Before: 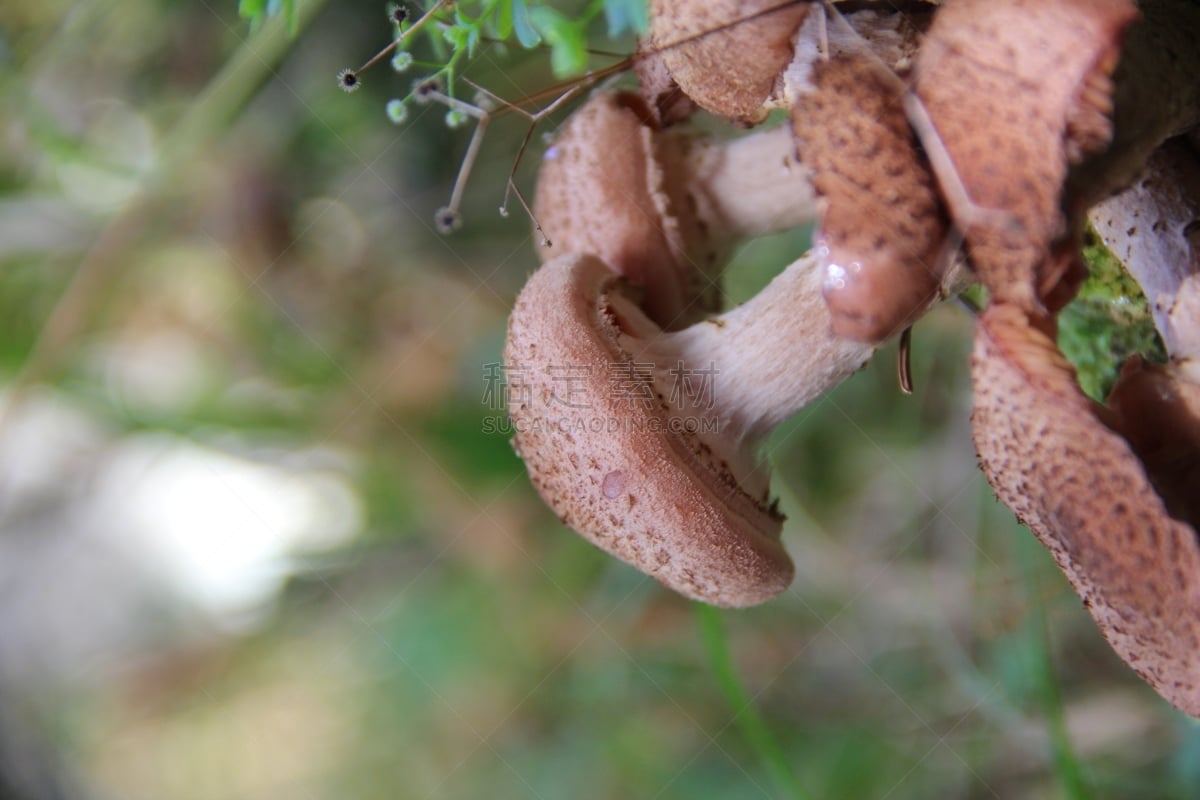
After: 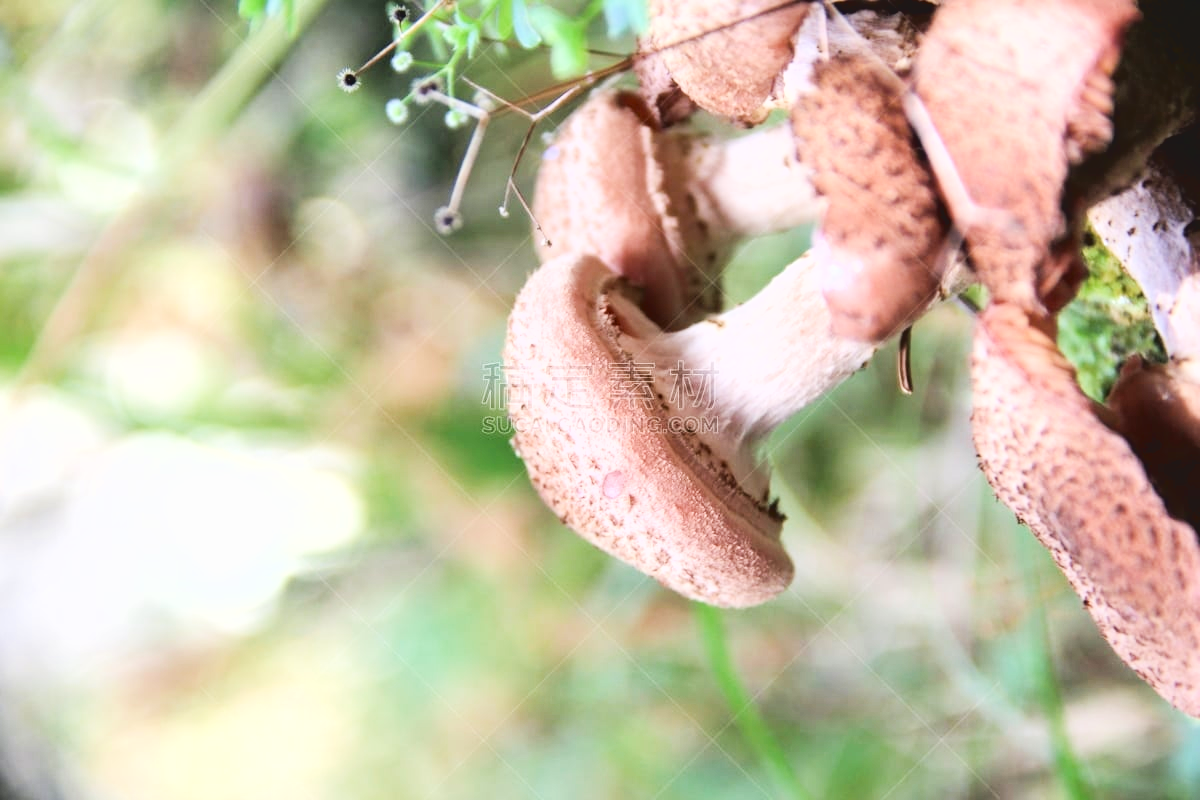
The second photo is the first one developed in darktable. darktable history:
tone equalizer: on, module defaults
exposure: black level correction 0.001, exposure 1.719 EV, compensate exposure bias true, compensate highlight preservation false
filmic rgb: black relative exposure -3.21 EV, white relative exposure 7.02 EV, hardness 1.46, contrast 1.35
tone curve: curves: ch0 [(0, 0.081) (0.483, 0.453) (0.881, 0.992)]
